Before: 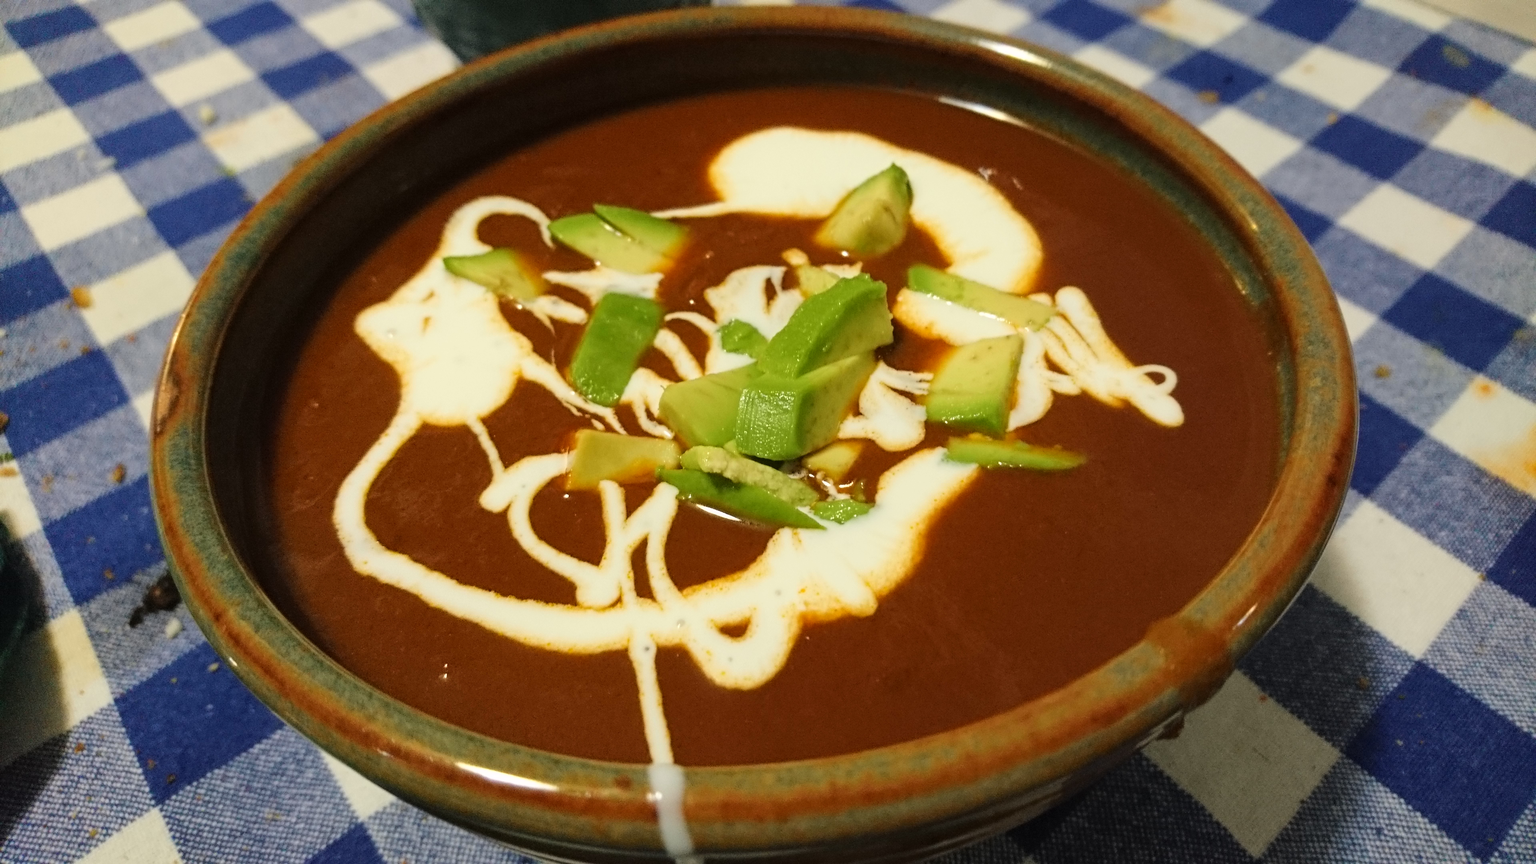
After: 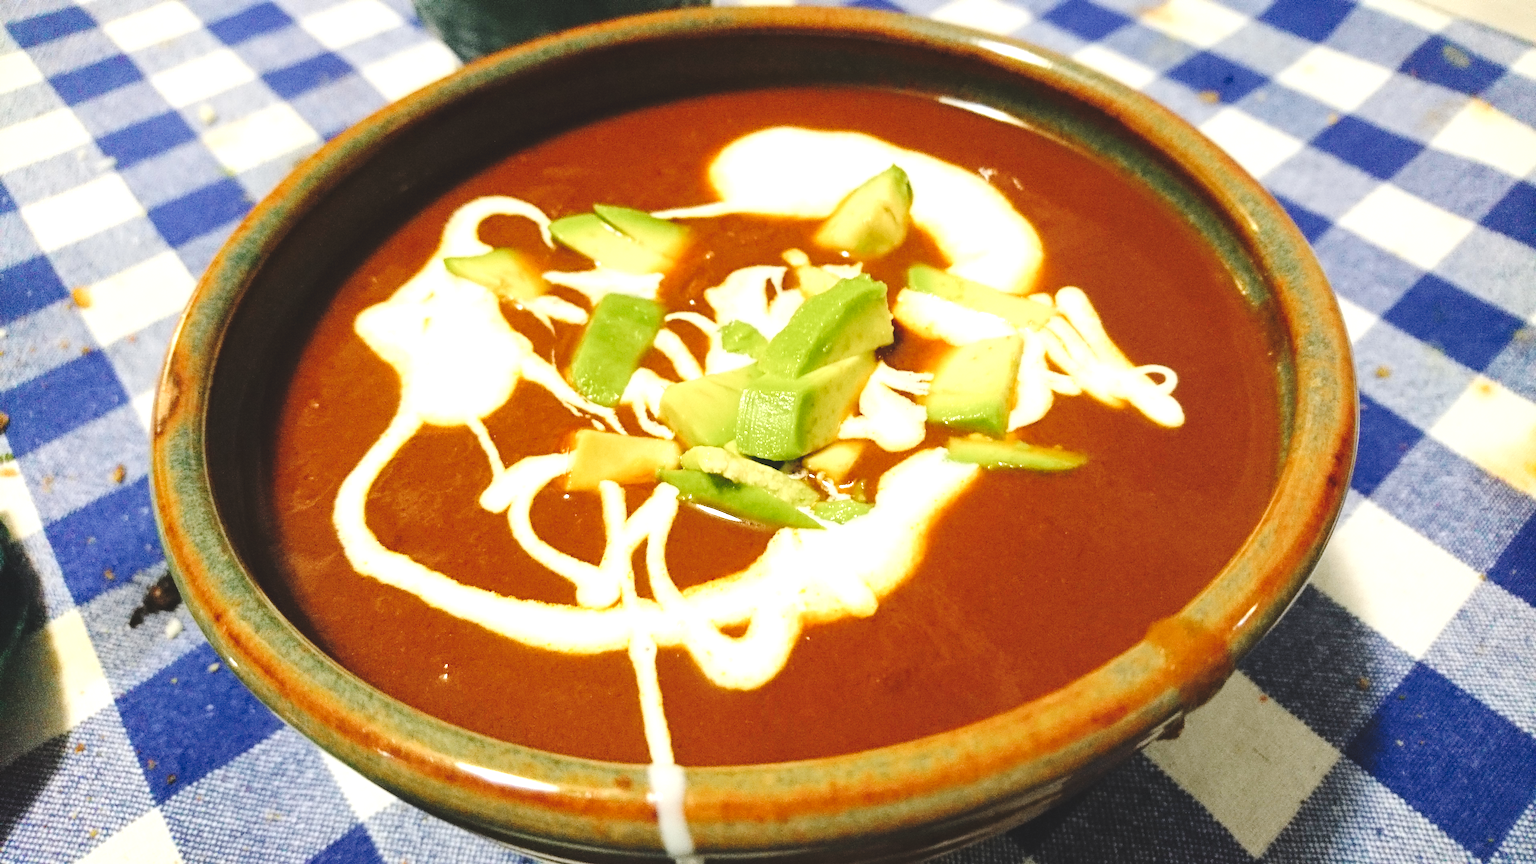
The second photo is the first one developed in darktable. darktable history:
tone curve: curves: ch0 [(0, 0) (0.003, 0.112) (0.011, 0.115) (0.025, 0.111) (0.044, 0.114) (0.069, 0.126) (0.1, 0.144) (0.136, 0.164) (0.177, 0.196) (0.224, 0.249) (0.277, 0.316) (0.335, 0.401) (0.399, 0.487) (0.468, 0.571) (0.543, 0.647) (0.623, 0.728) (0.709, 0.795) (0.801, 0.866) (0.898, 0.933) (1, 1)], preserve colors none
exposure: black level correction 0, exposure 1.015 EV, compensate exposure bias true, compensate highlight preservation false
